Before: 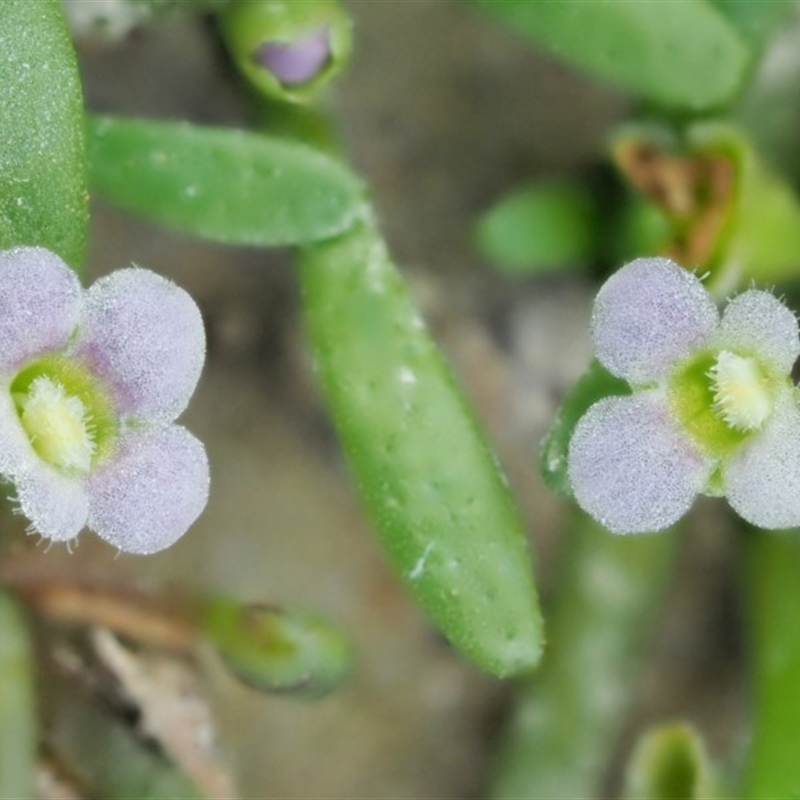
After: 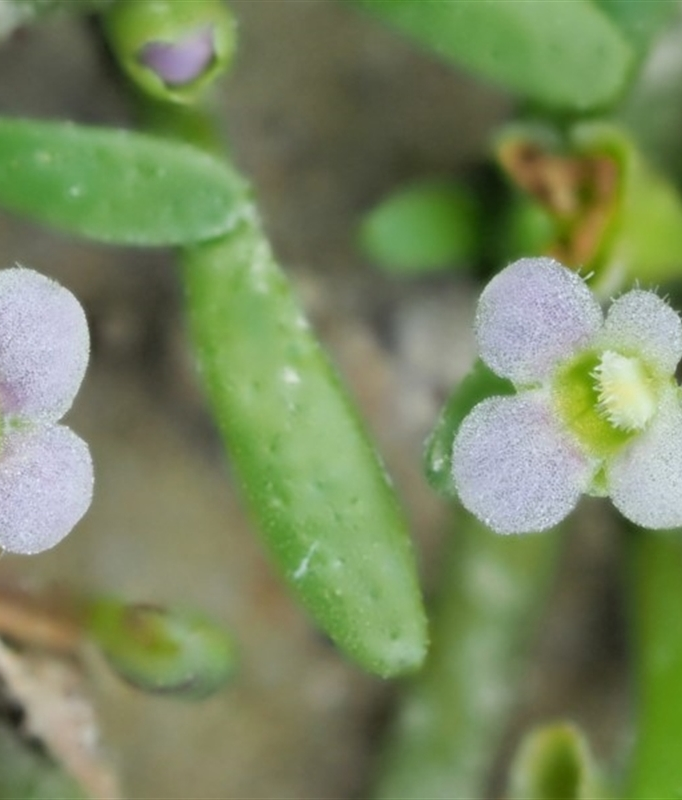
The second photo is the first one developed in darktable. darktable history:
crop and rotate: left 14.743%
